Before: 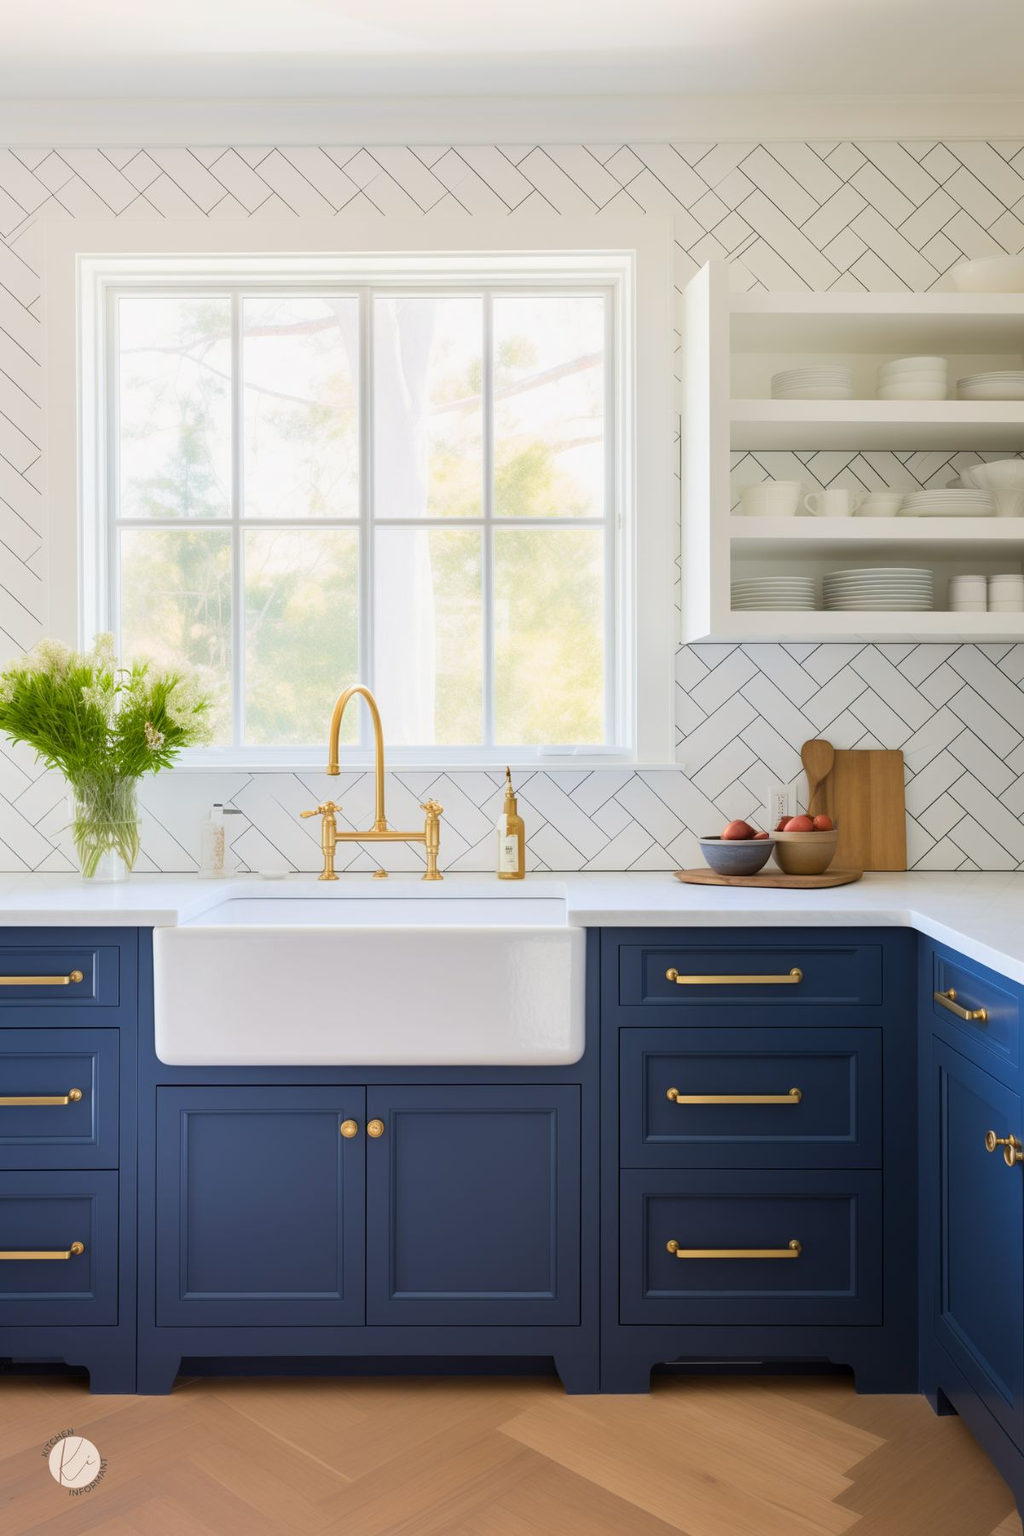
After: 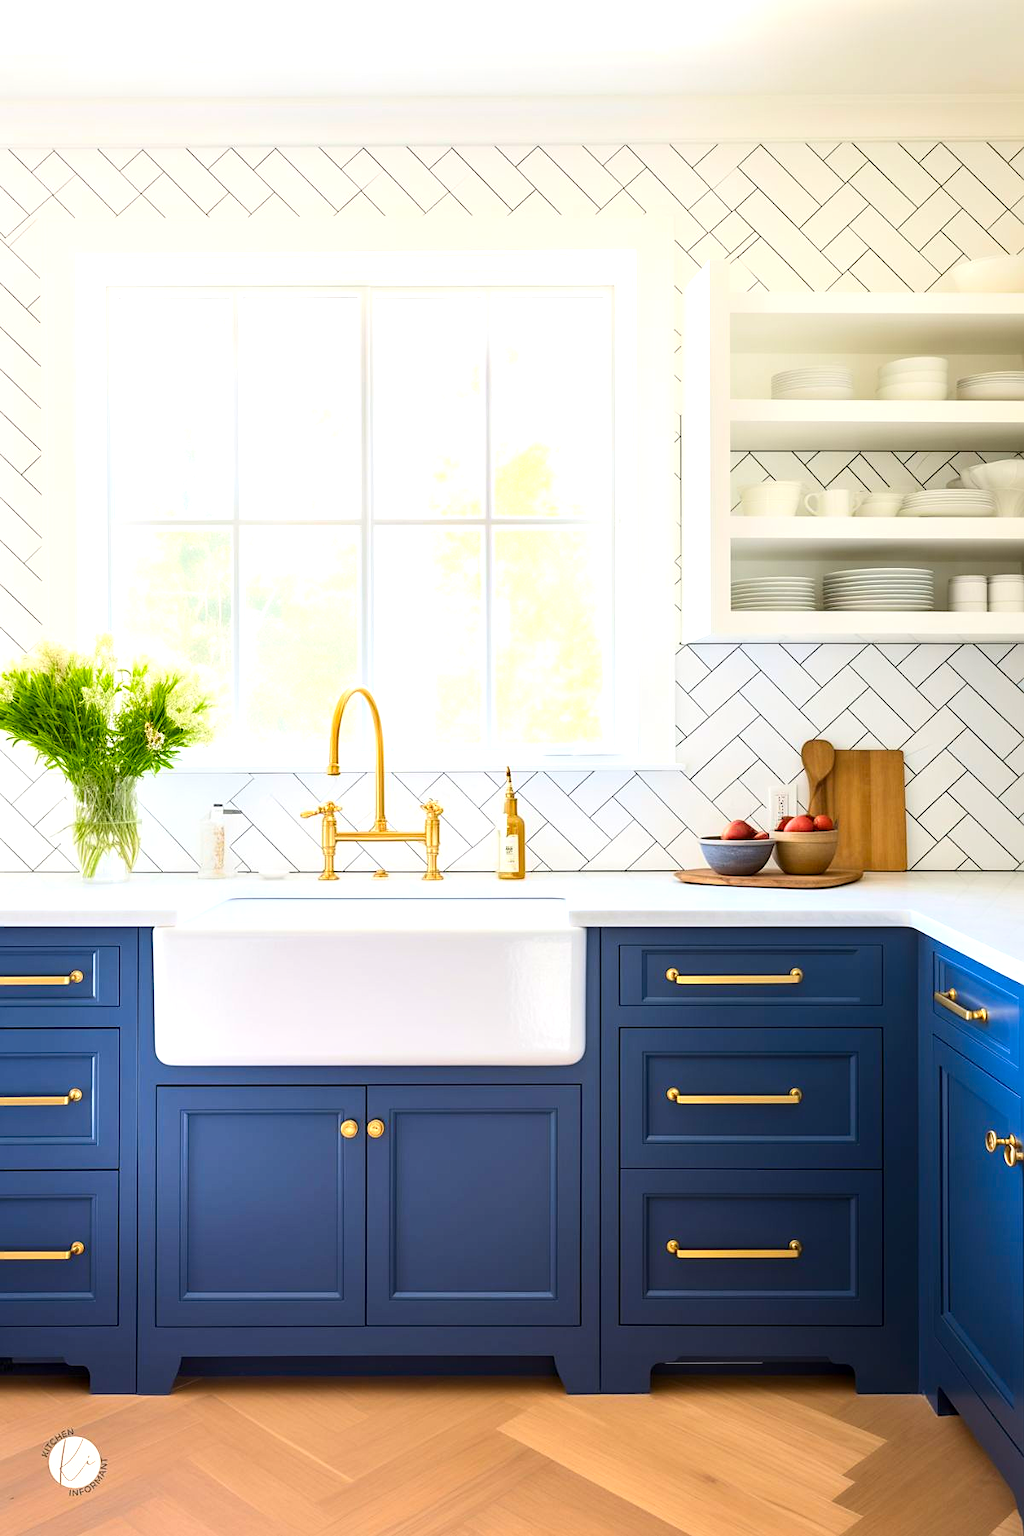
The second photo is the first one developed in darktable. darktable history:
local contrast: detail 130%
exposure: exposure 0.663 EV, compensate exposure bias true, compensate highlight preservation false
sharpen: radius 1.912, amount 0.415, threshold 1.699
contrast brightness saturation: contrast 0.156, saturation 0.316
